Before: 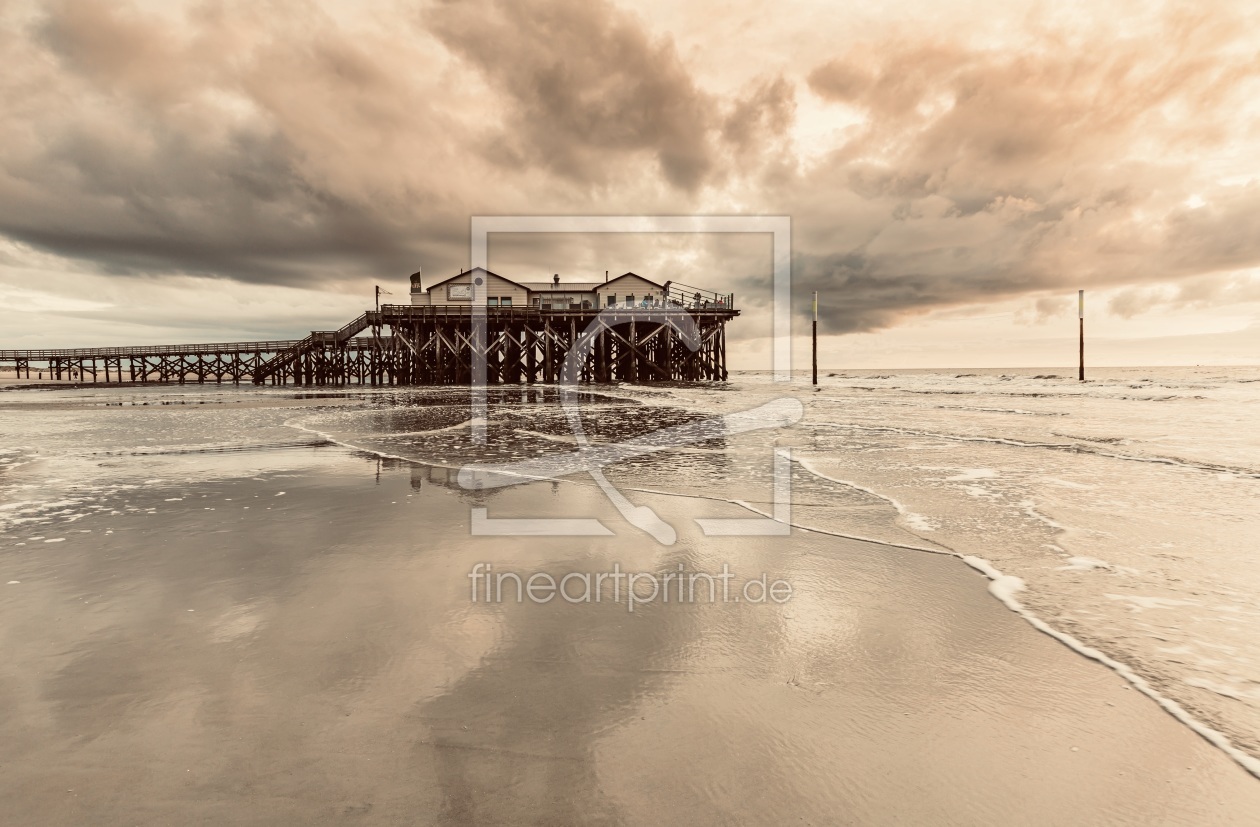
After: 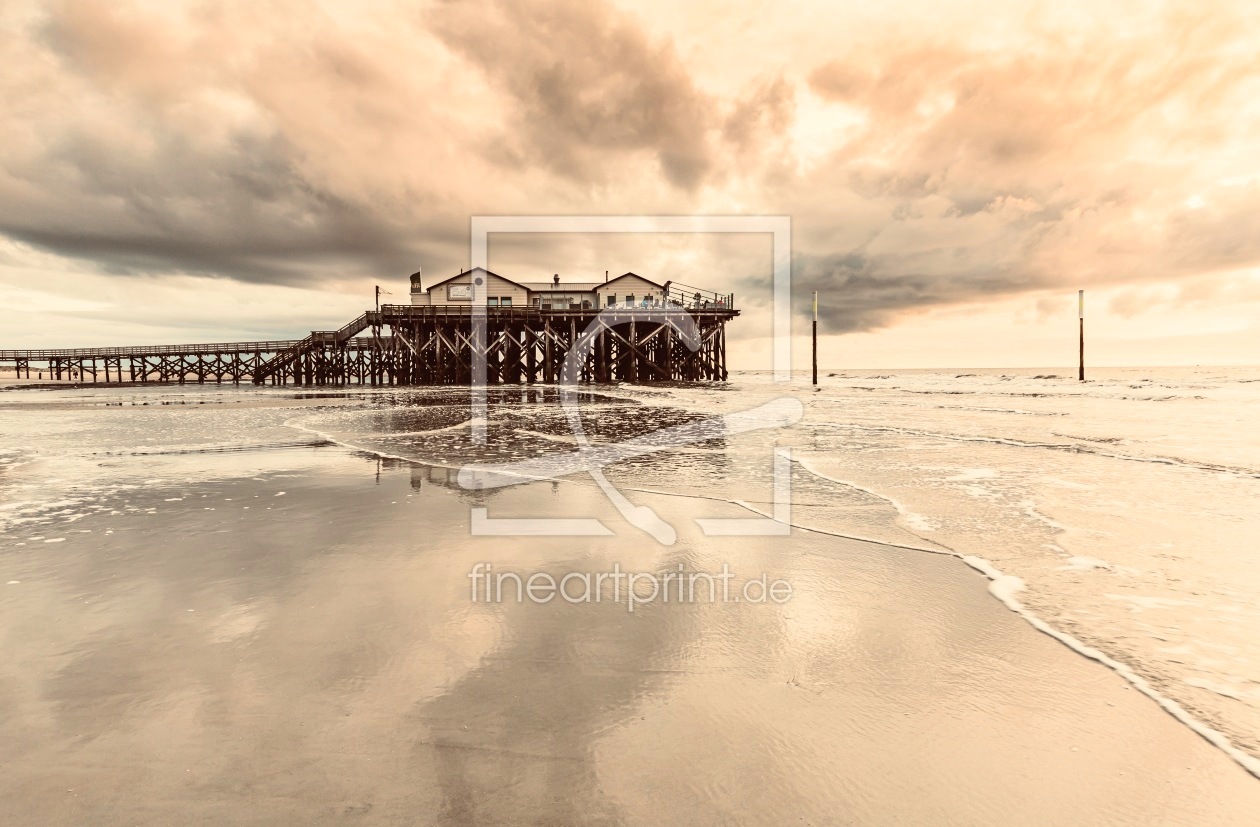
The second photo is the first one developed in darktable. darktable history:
contrast brightness saturation: contrast 0.197, brightness 0.156, saturation 0.219
